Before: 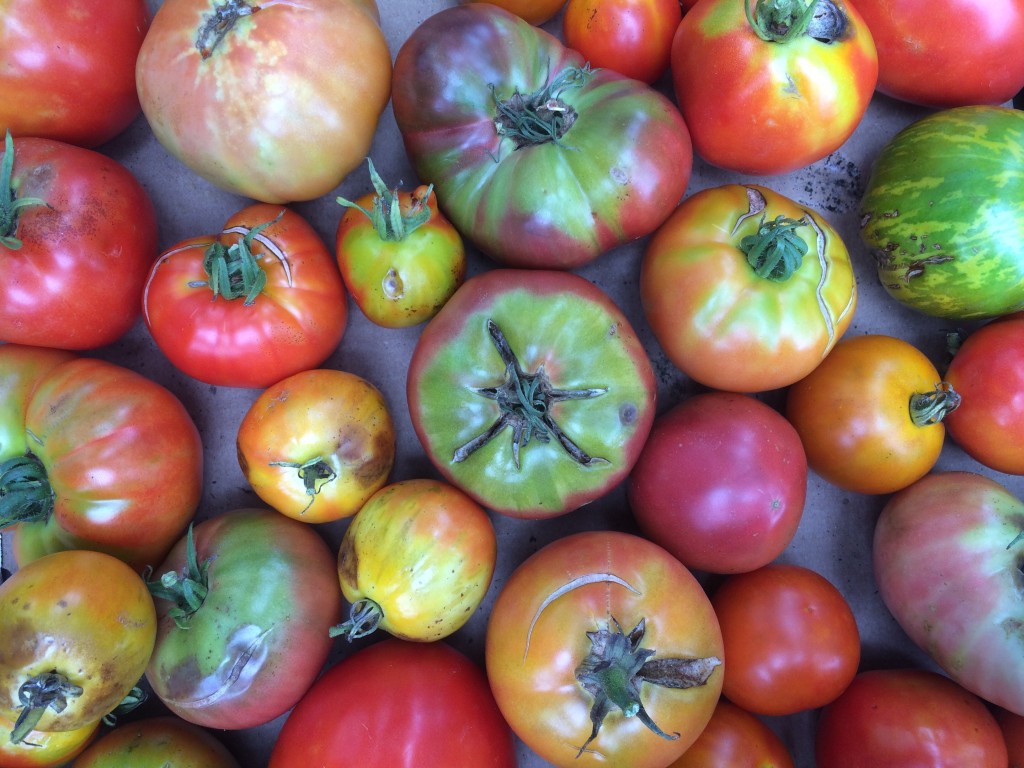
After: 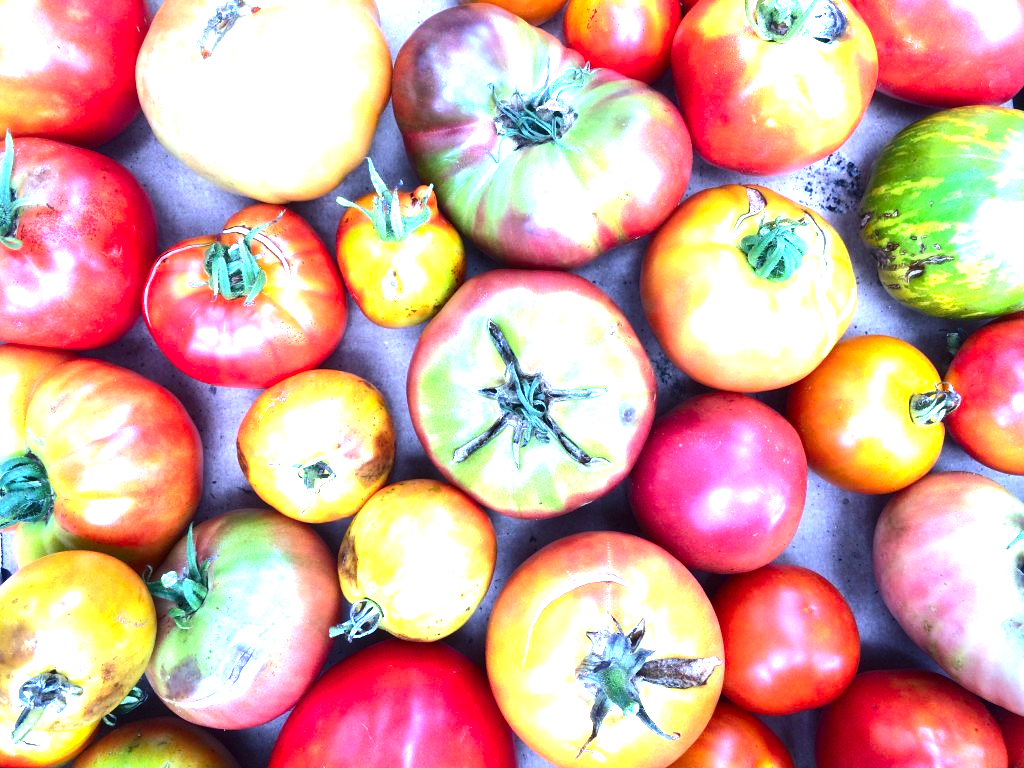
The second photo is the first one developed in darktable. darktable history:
exposure: black level correction 0, exposure 2.112 EV, compensate exposure bias true, compensate highlight preservation false
contrast brightness saturation: contrast 0.127, brightness -0.236, saturation 0.136
